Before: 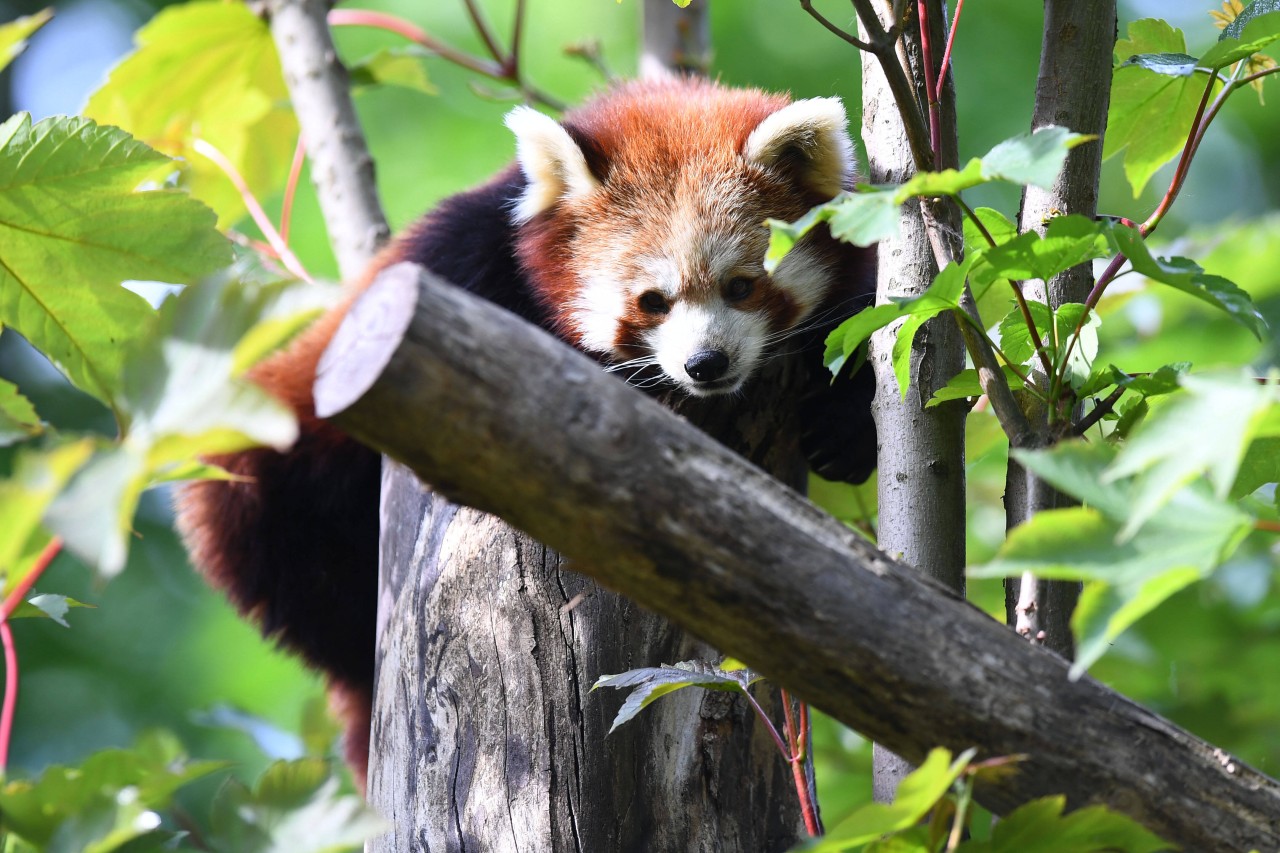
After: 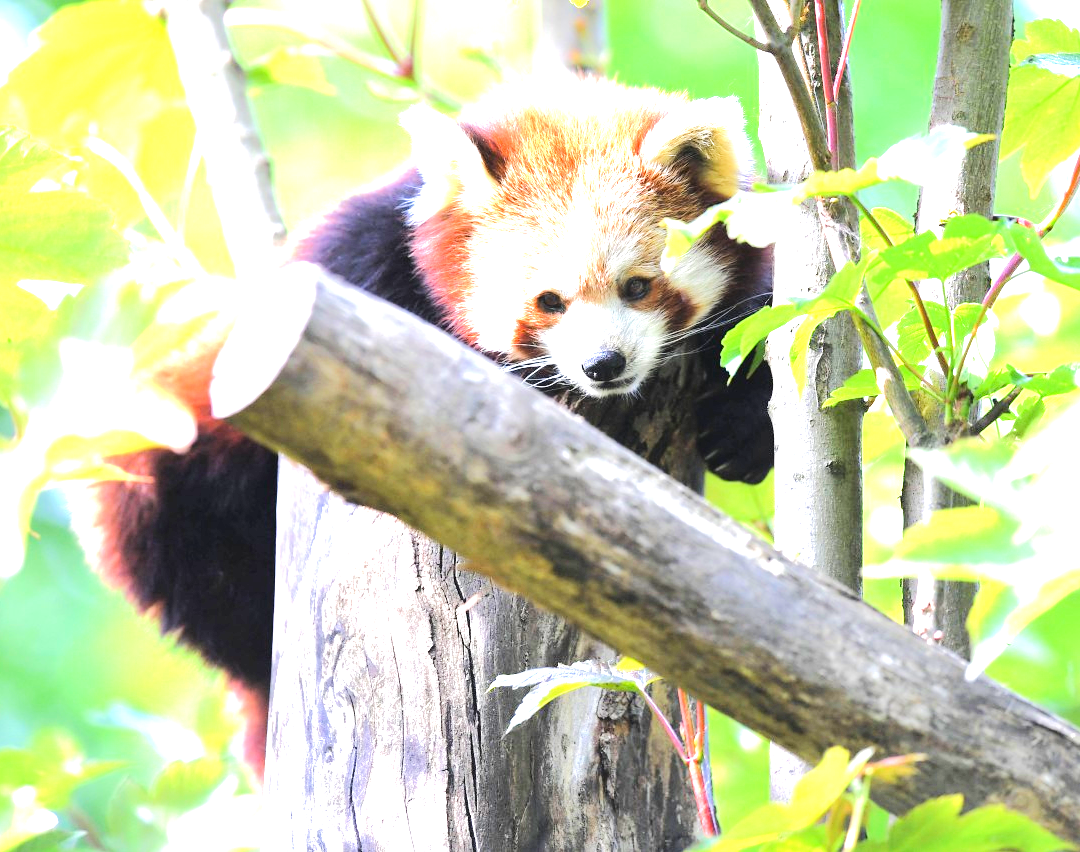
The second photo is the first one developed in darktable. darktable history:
tone equalizer: -7 EV 0.162 EV, -6 EV 0.612 EV, -5 EV 1.16 EV, -4 EV 1.29 EV, -3 EV 1.18 EV, -2 EV 0.6 EV, -1 EV 0.16 EV, edges refinement/feathering 500, mask exposure compensation -1.57 EV, preserve details no
exposure: black level correction 0, exposure 1.871 EV, compensate highlight preservation false
crop: left 8.076%, right 7.522%
